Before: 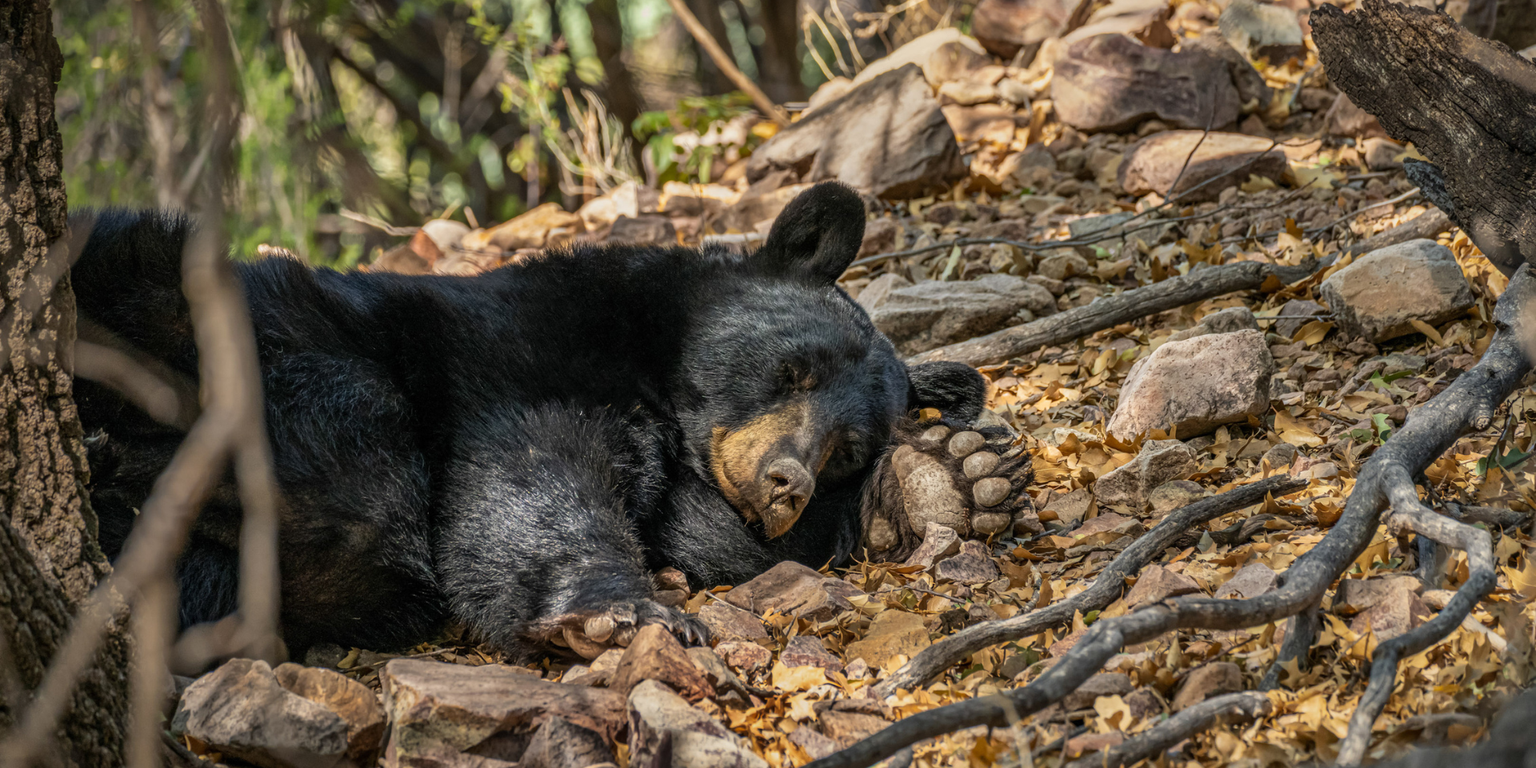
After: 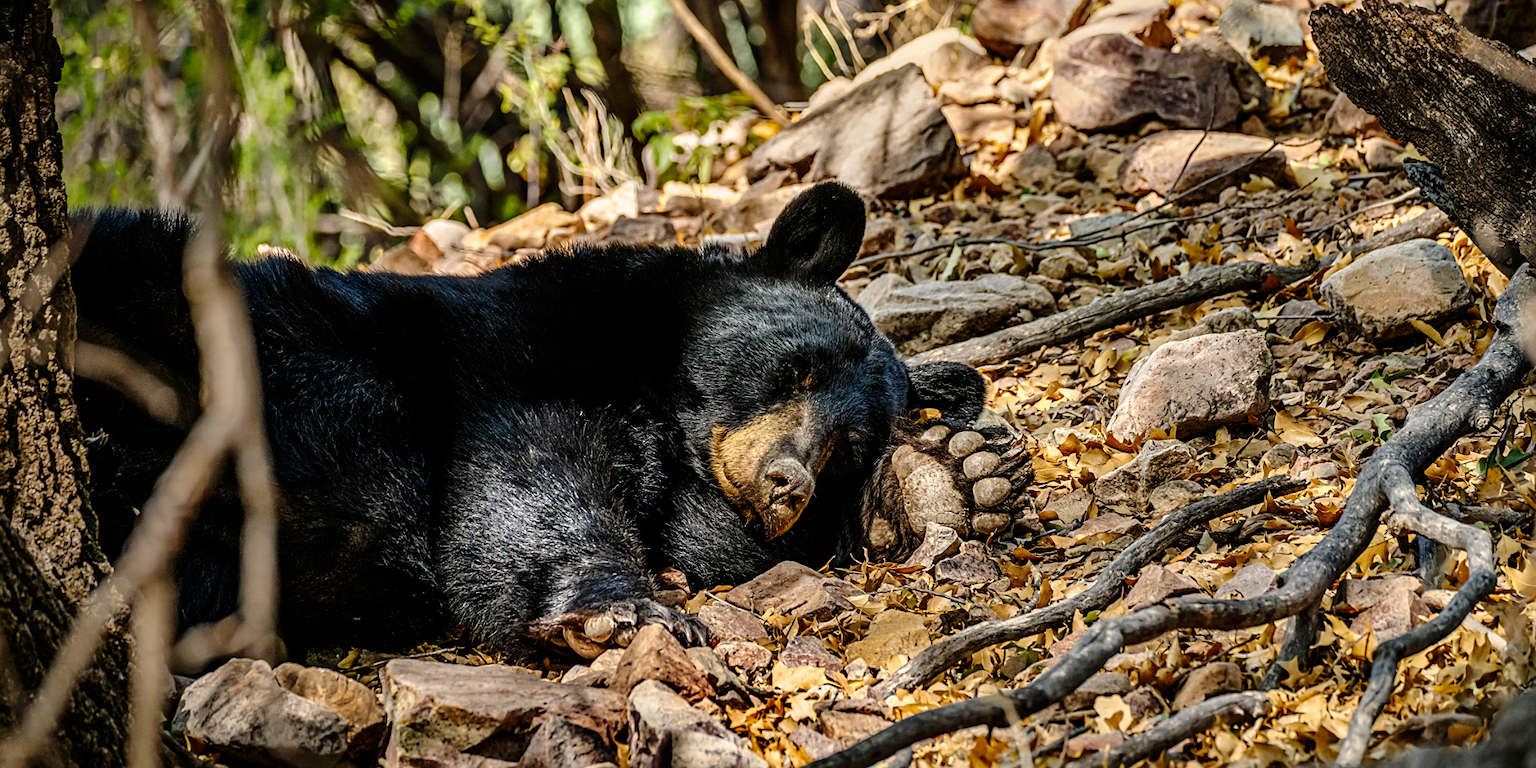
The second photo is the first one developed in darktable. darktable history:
tone curve: curves: ch0 [(0, 0) (0.003, 0) (0.011, 0.001) (0.025, 0.001) (0.044, 0.002) (0.069, 0.007) (0.1, 0.015) (0.136, 0.027) (0.177, 0.066) (0.224, 0.122) (0.277, 0.219) (0.335, 0.327) (0.399, 0.432) (0.468, 0.527) (0.543, 0.615) (0.623, 0.695) (0.709, 0.777) (0.801, 0.874) (0.898, 0.973) (1, 1)], preserve colors none
sharpen: on, module defaults
